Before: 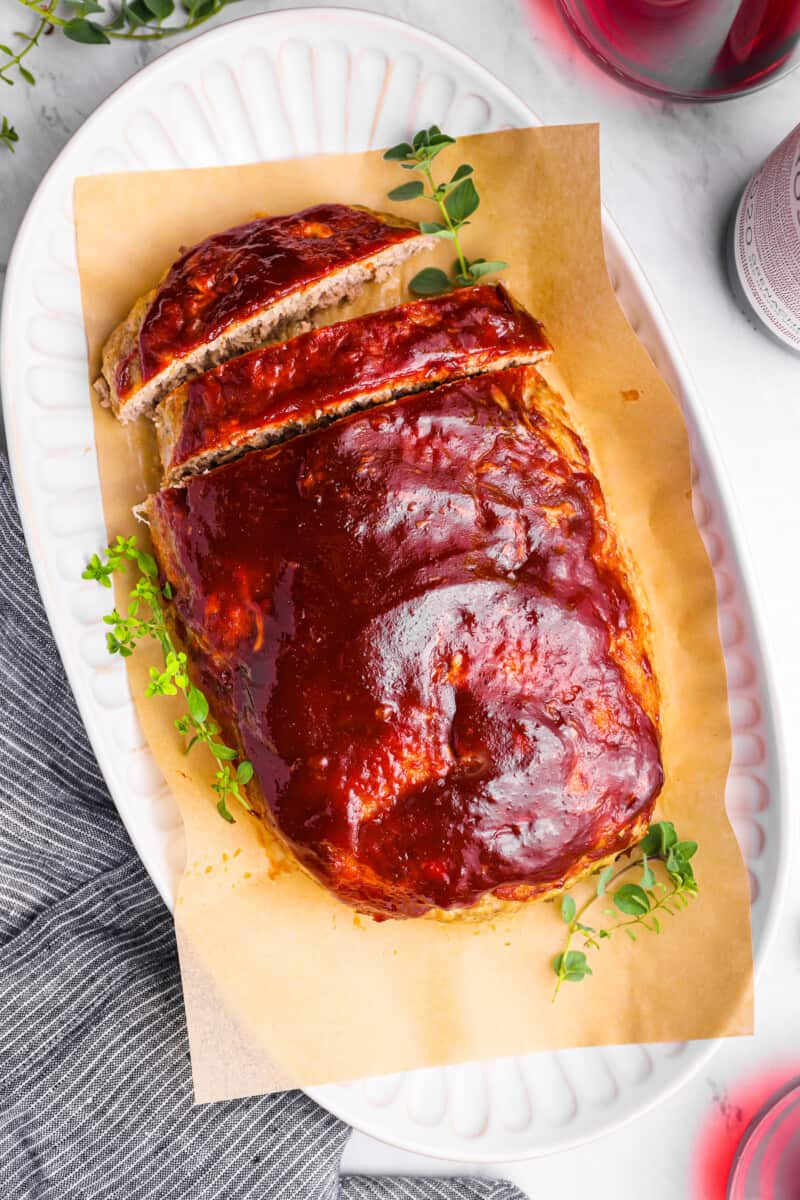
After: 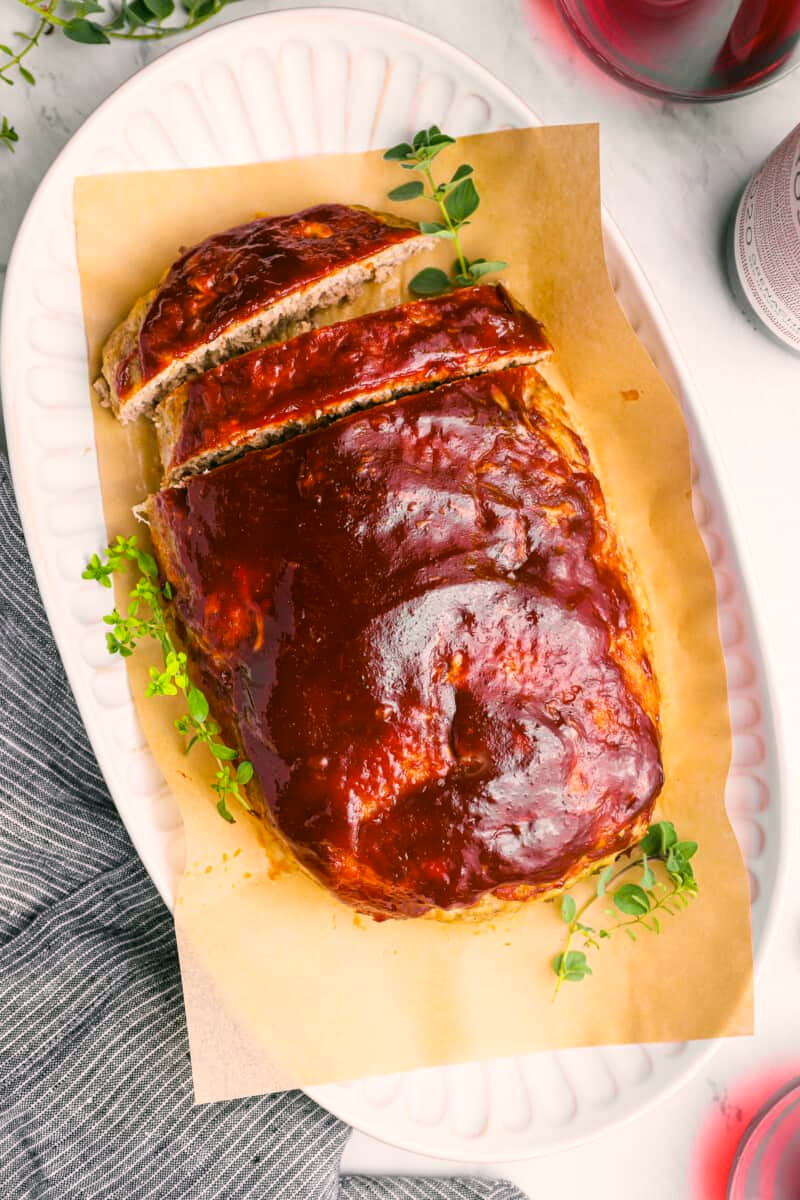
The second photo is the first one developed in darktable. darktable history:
shadows and highlights: shadows -69.04, highlights 33.62, soften with gaussian
color correction: highlights a* 4.36, highlights b* 4.97, shadows a* -8.33, shadows b* 4.93
